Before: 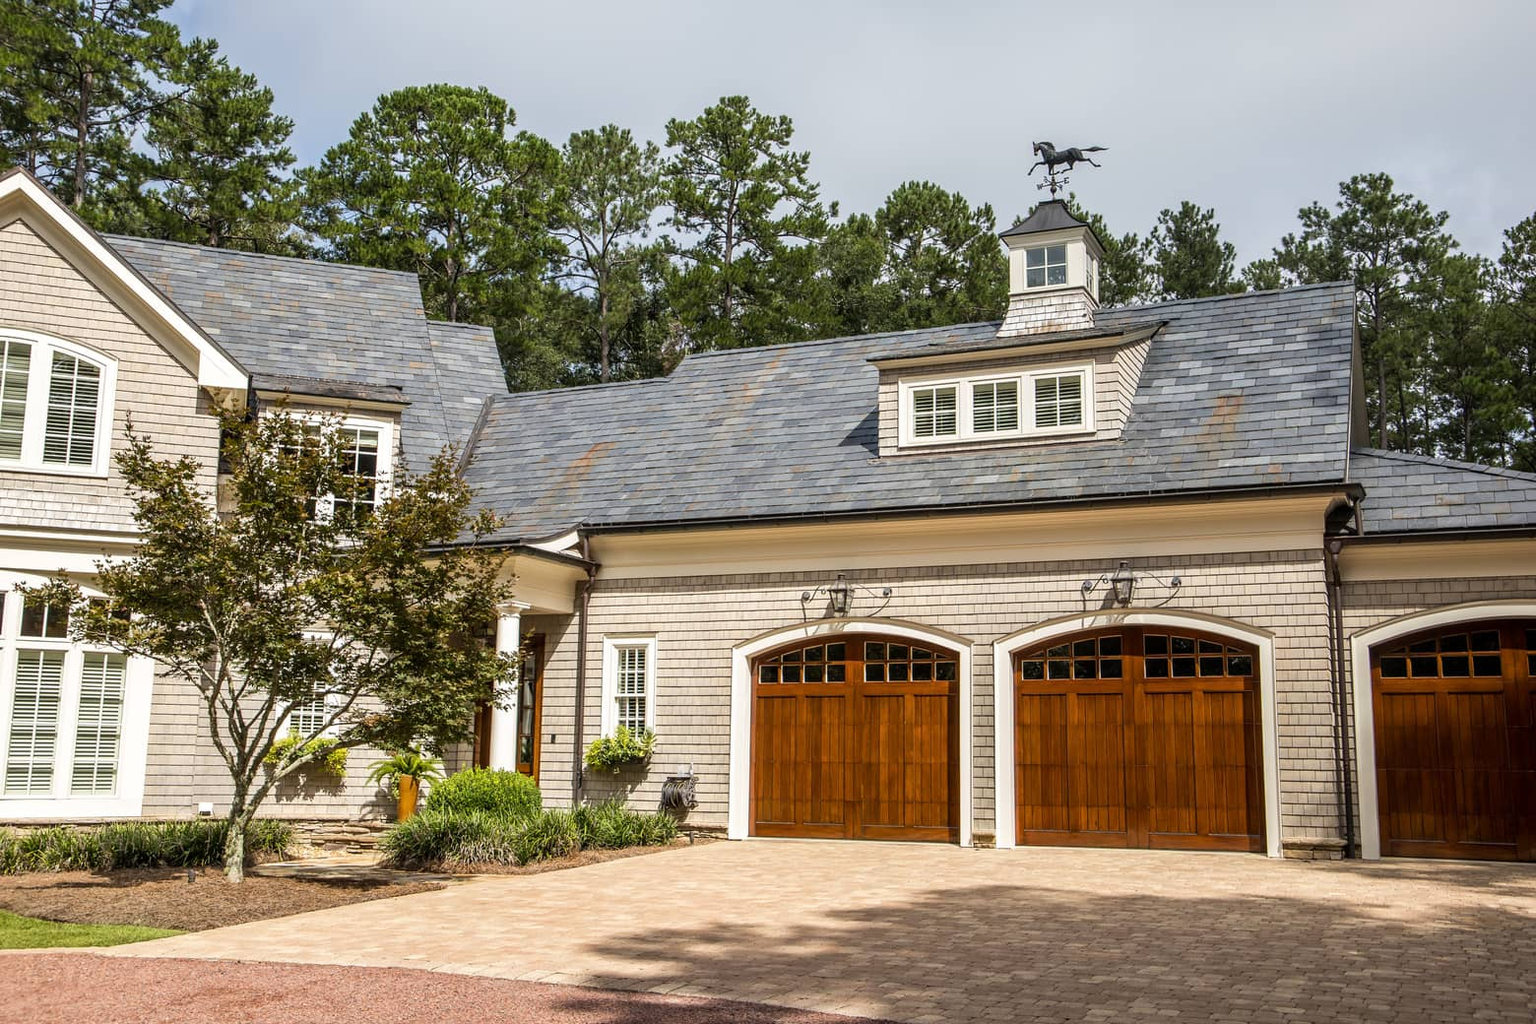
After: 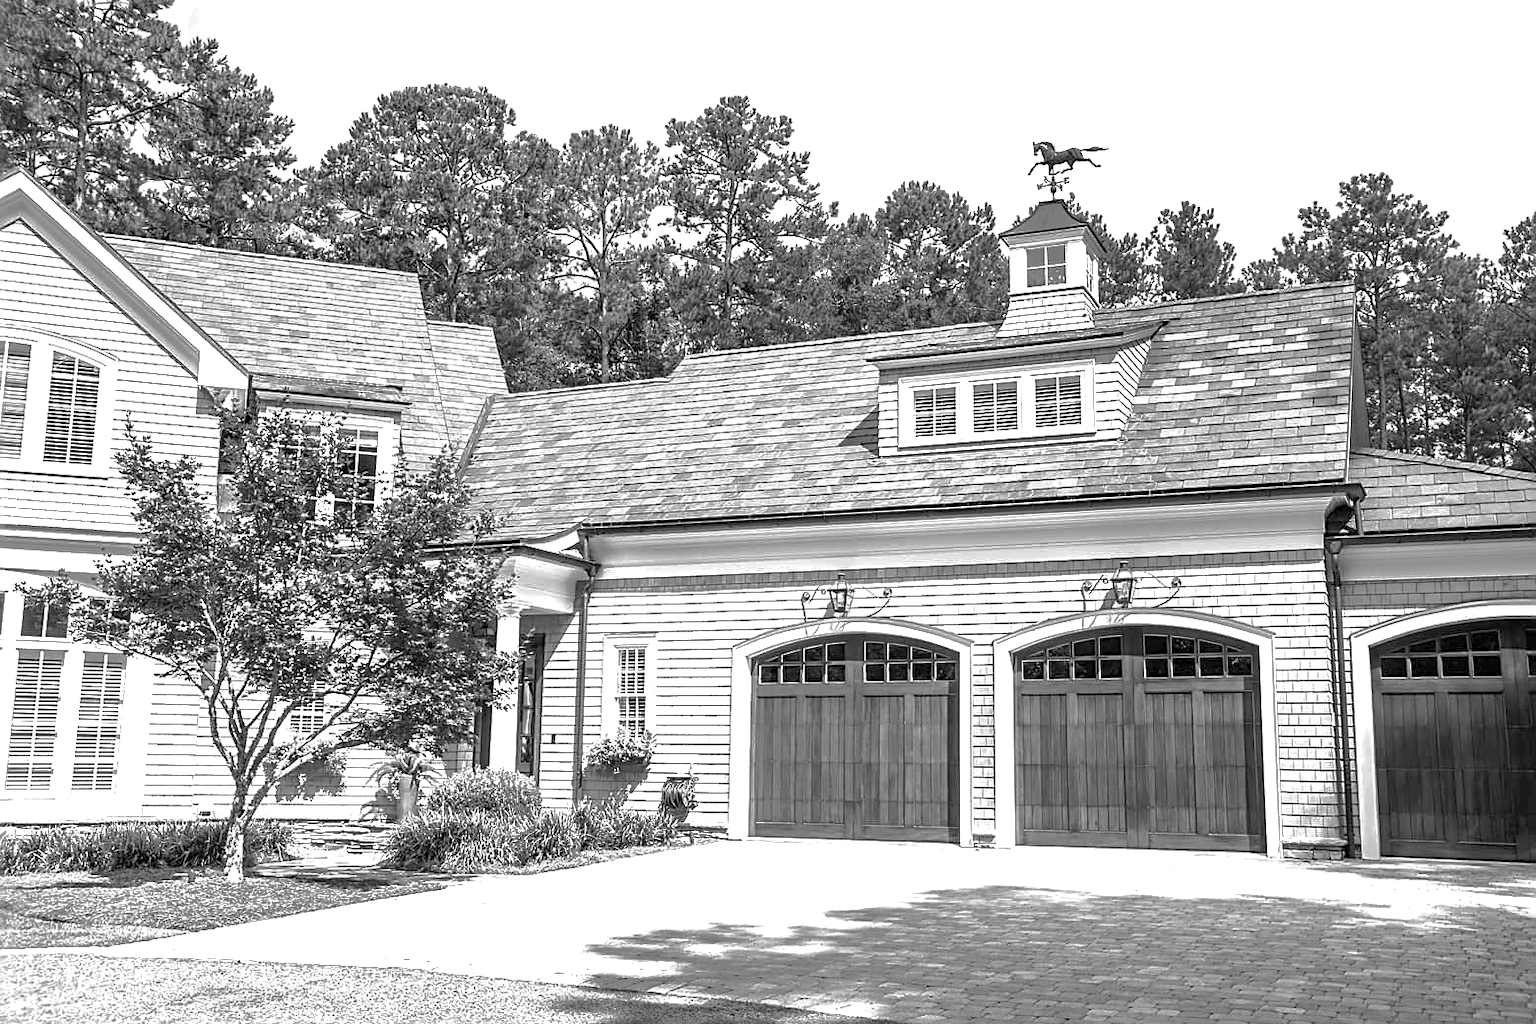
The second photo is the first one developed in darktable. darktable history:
sharpen: amount 0.555
shadows and highlights: highlights -59.79
exposure: black level correction 0, exposure 1.199 EV, compensate exposure bias true, compensate highlight preservation false
color zones: curves: ch1 [(0, -0.014) (0.143, -0.013) (0.286, -0.013) (0.429, -0.016) (0.571, -0.019) (0.714, -0.015) (0.857, 0.002) (1, -0.014)]
